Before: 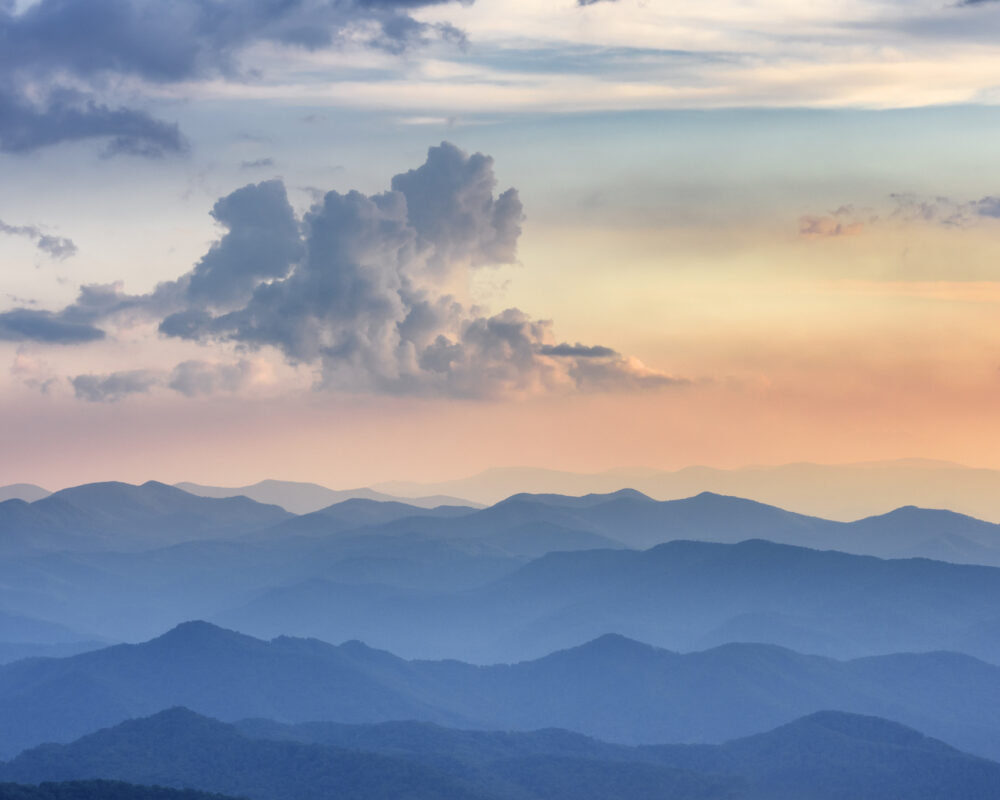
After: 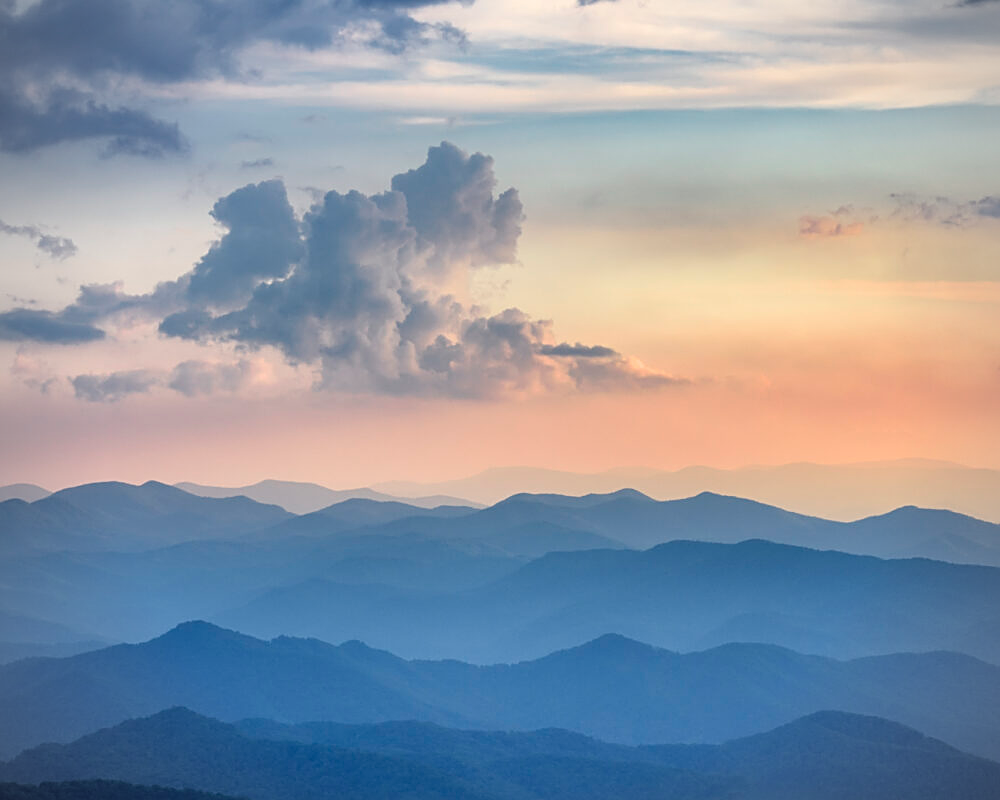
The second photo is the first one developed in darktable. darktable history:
vignetting: fall-off radius 60.92%
sharpen: on, module defaults
